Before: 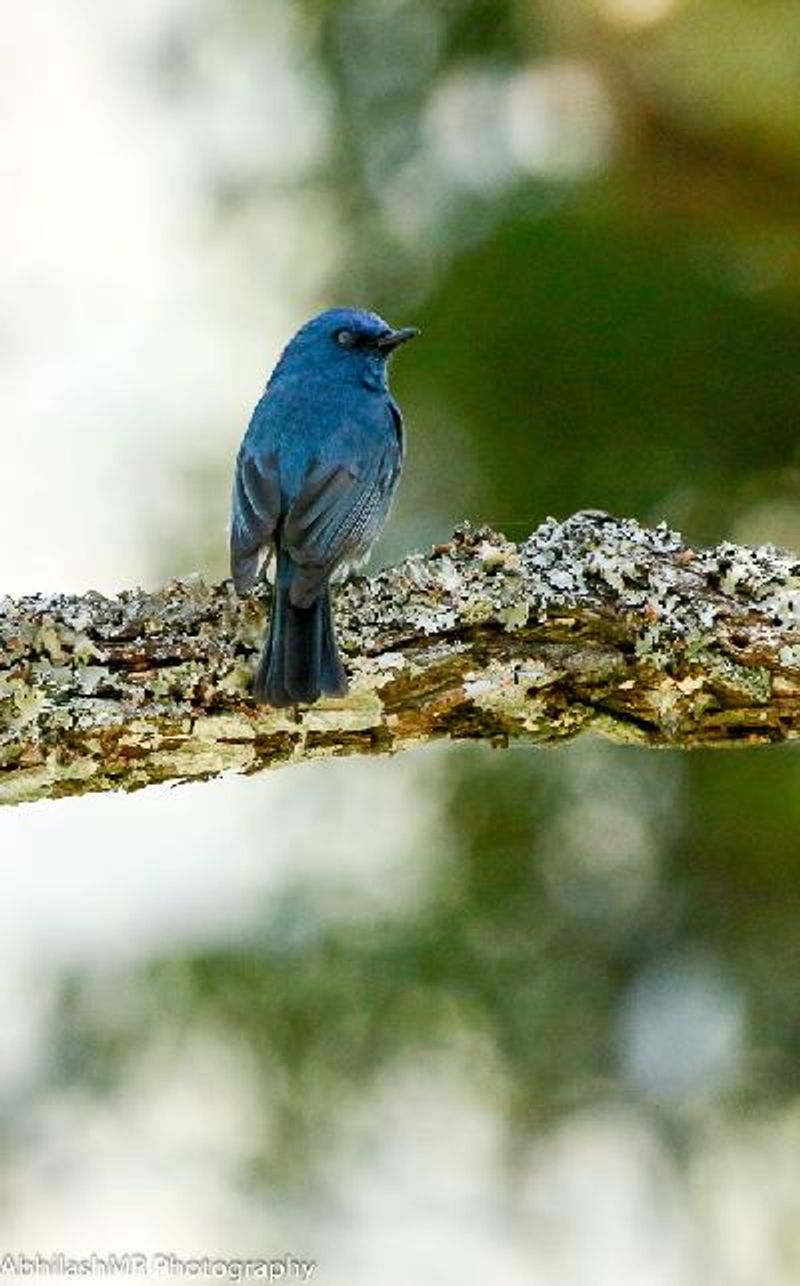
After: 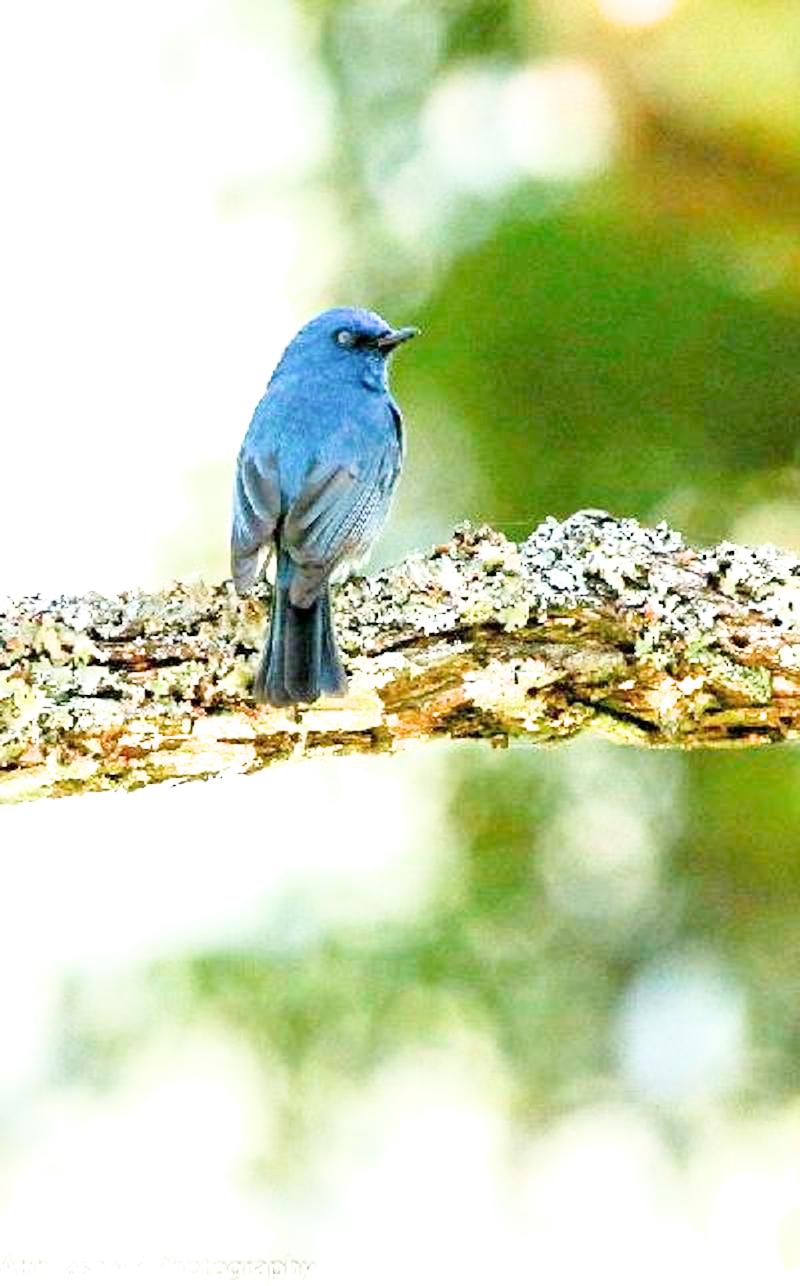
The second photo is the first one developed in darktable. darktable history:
exposure: exposure 2.25 EV, compensate highlight preservation false
filmic rgb: hardness 4.17
